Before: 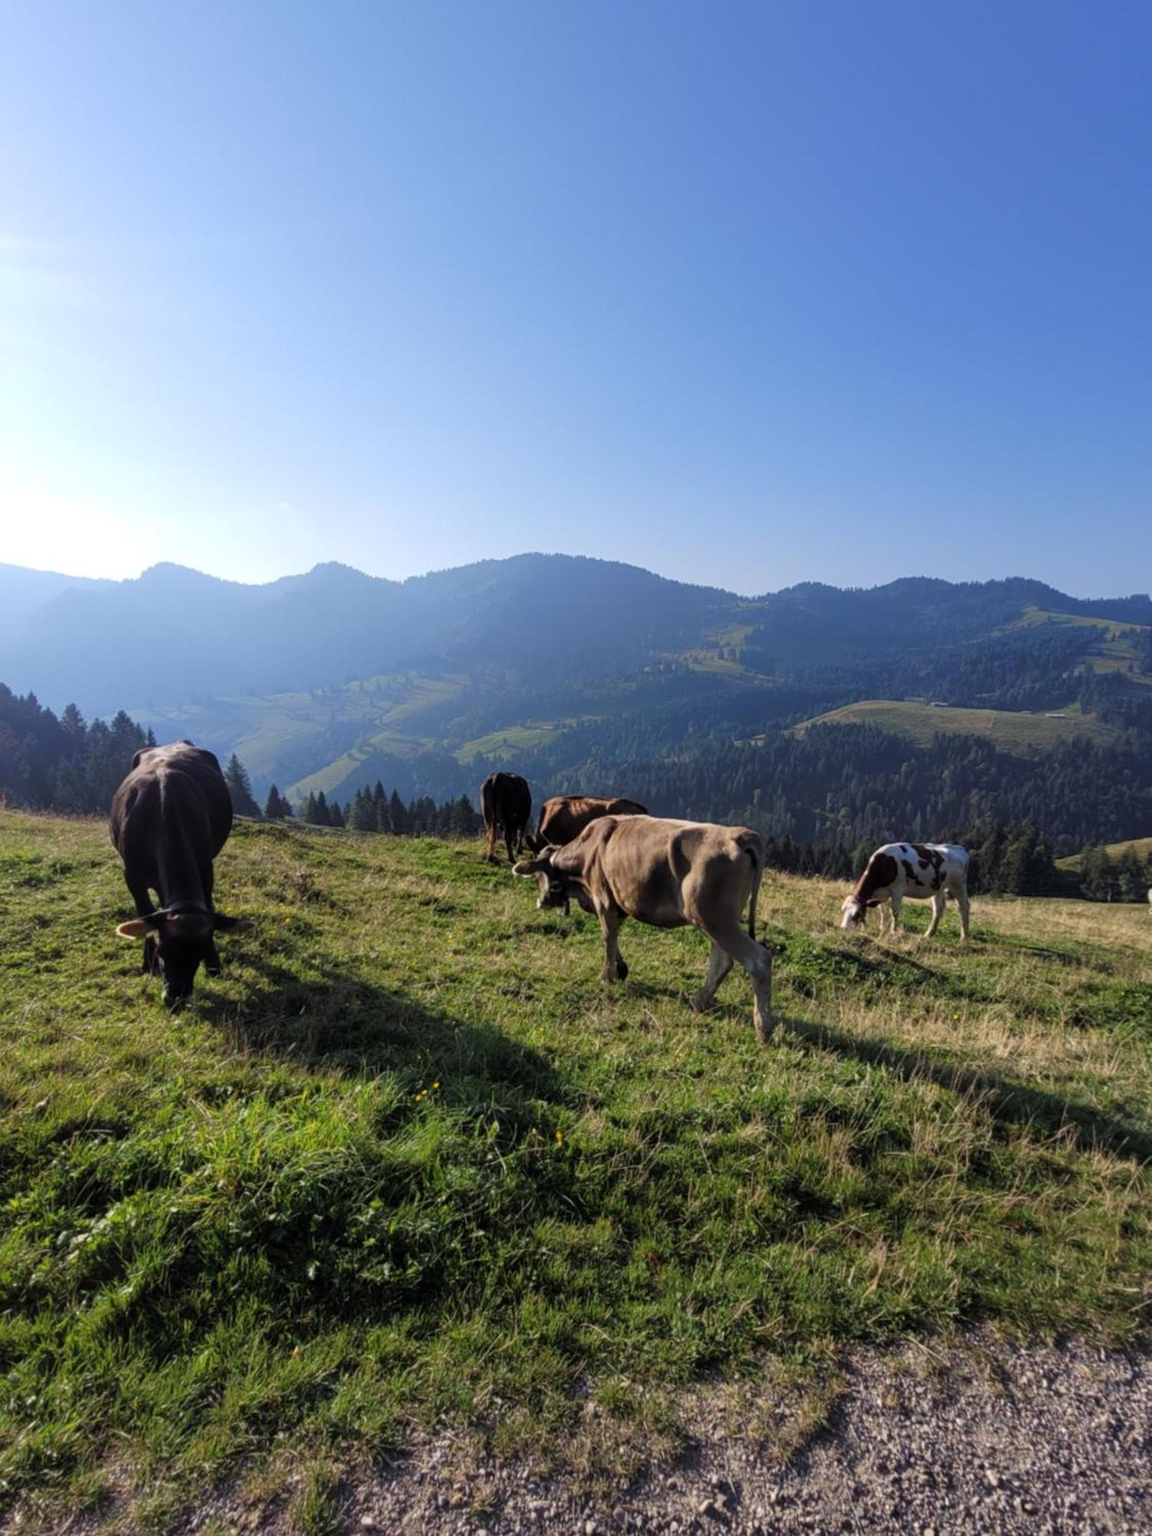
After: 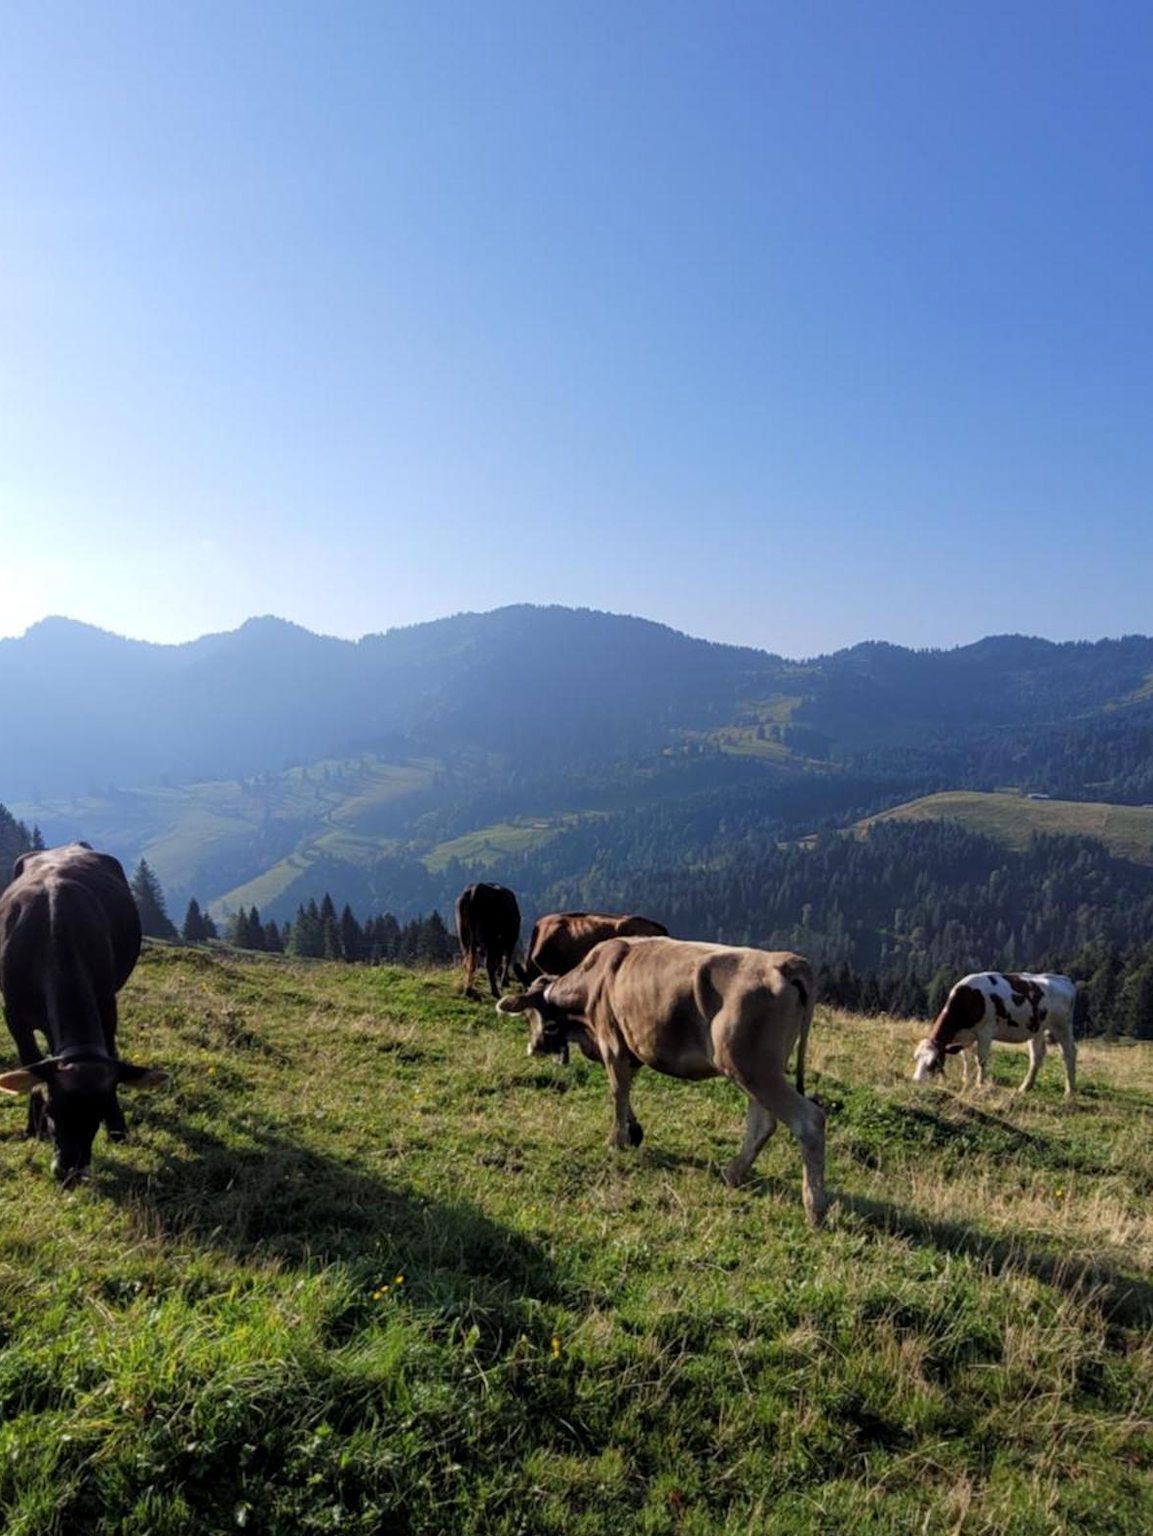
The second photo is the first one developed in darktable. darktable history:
exposure: black level correction 0.002, compensate highlight preservation false
crop and rotate: left 10.555%, top 5.023%, right 10.456%, bottom 16.142%
levels: mode automatic, black 0.095%, levels [0, 0.435, 0.917]
